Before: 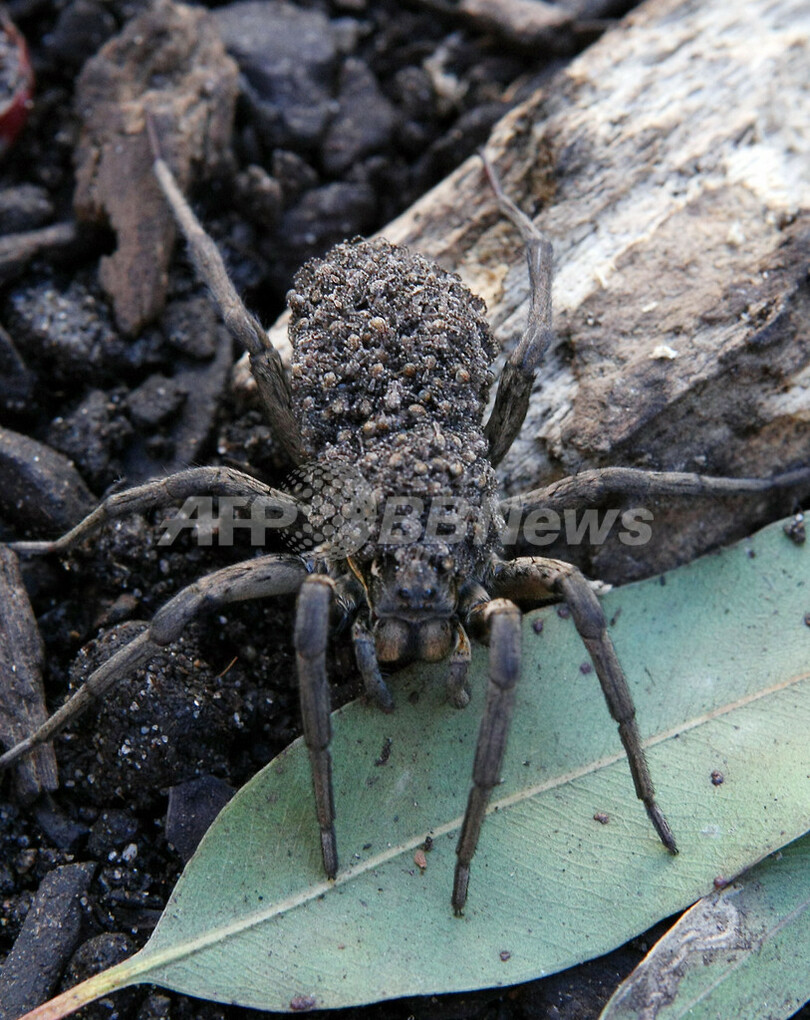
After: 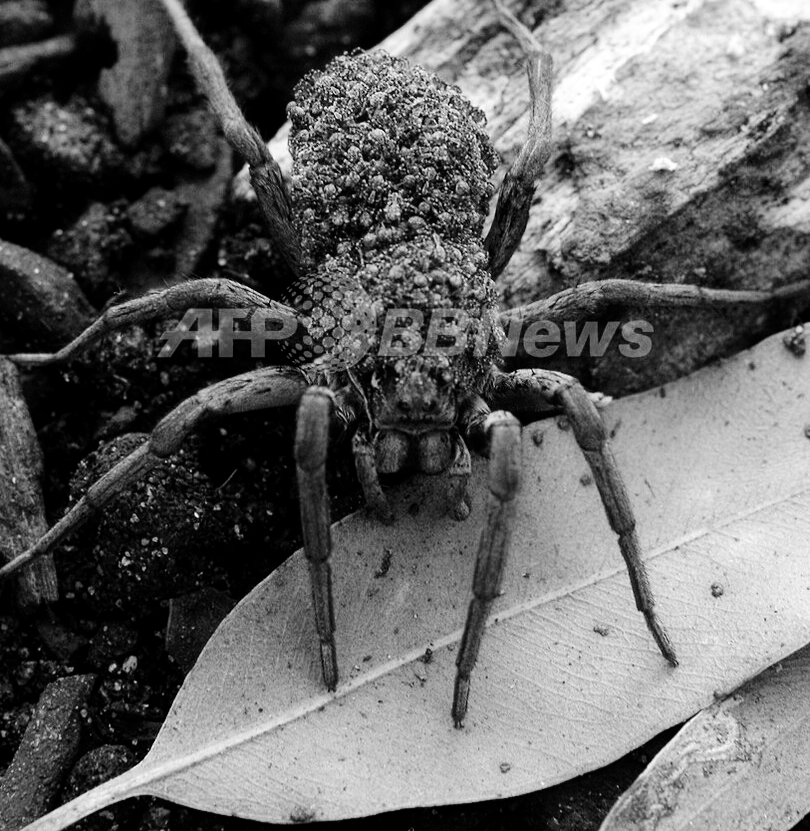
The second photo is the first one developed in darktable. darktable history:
local contrast: highlights 100%, shadows 100%, detail 120%, midtone range 0.2
exposure: compensate exposure bias true, compensate highlight preservation false
color correction: highlights a* 4.02, highlights b* 4.98, shadows a* -7.55, shadows b* 4.98
monochrome: size 3.1
contrast equalizer: y [[0.5, 0.496, 0.435, 0.435, 0.496, 0.5], [0.5 ×6], [0.5 ×6], [0 ×6], [0 ×6]]
crop and rotate: top 18.507%
tone curve: curves: ch0 [(0, 0) (0.003, 0.003) (0.011, 0.005) (0.025, 0.008) (0.044, 0.012) (0.069, 0.02) (0.1, 0.031) (0.136, 0.047) (0.177, 0.088) (0.224, 0.141) (0.277, 0.222) (0.335, 0.32) (0.399, 0.422) (0.468, 0.523) (0.543, 0.623) (0.623, 0.716) (0.709, 0.796) (0.801, 0.878) (0.898, 0.957) (1, 1)], preserve colors none
